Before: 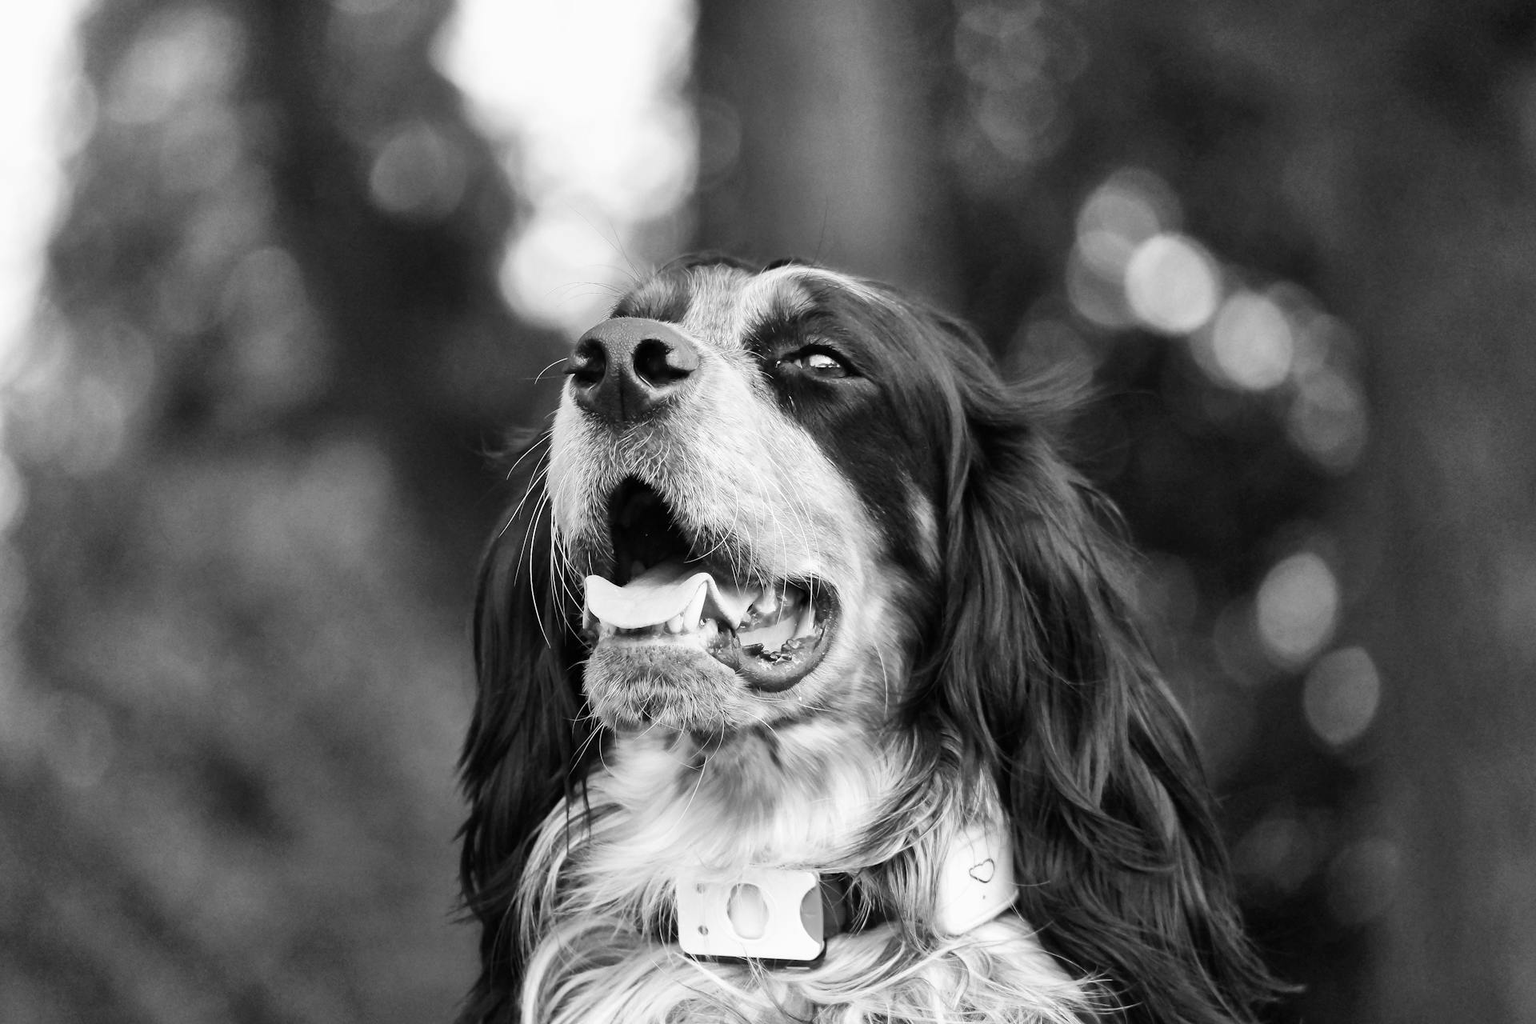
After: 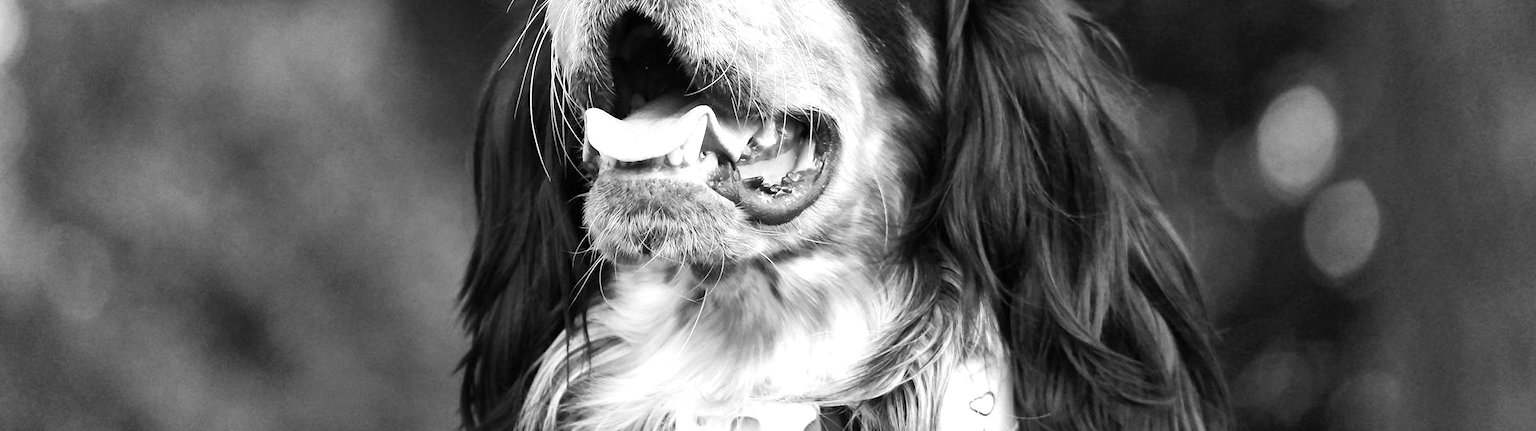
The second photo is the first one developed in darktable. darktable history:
crop: top 45.677%, bottom 12.19%
color balance rgb: linear chroma grading › global chroma 15.405%, perceptual saturation grading › global saturation 0.243%, perceptual brilliance grading › global brilliance 9.528%
